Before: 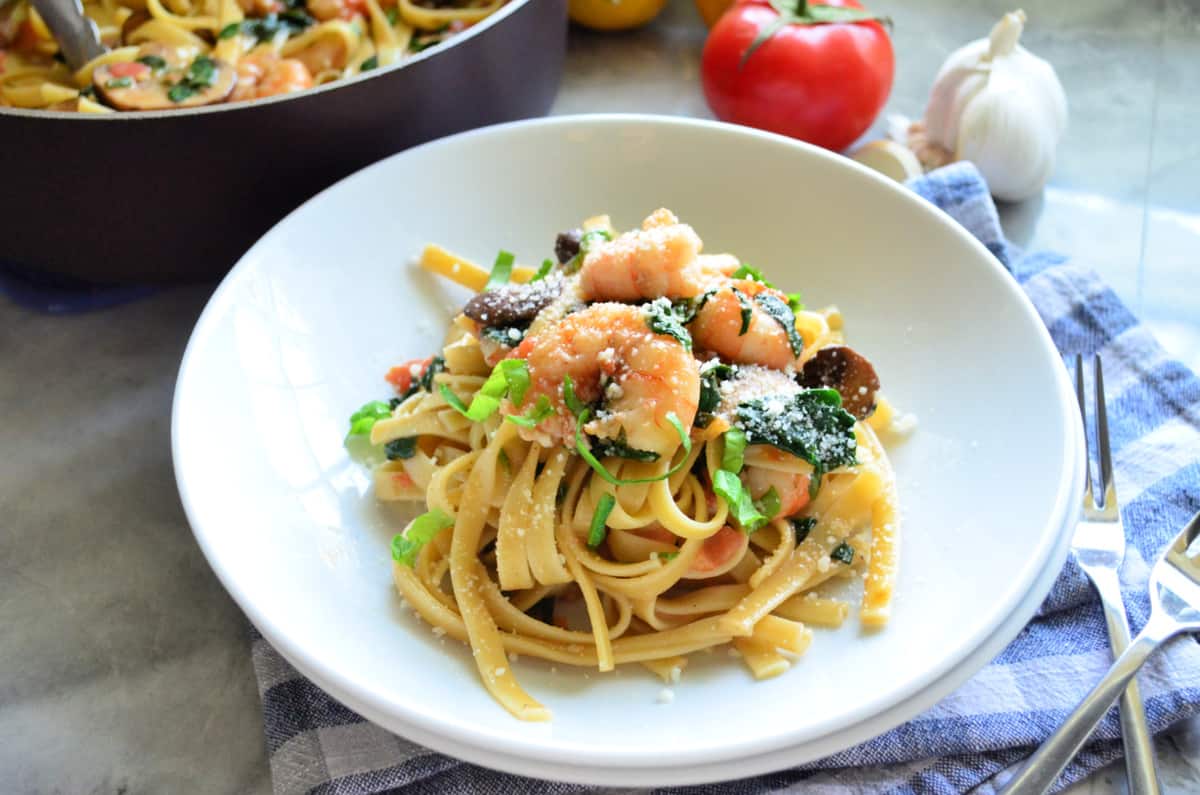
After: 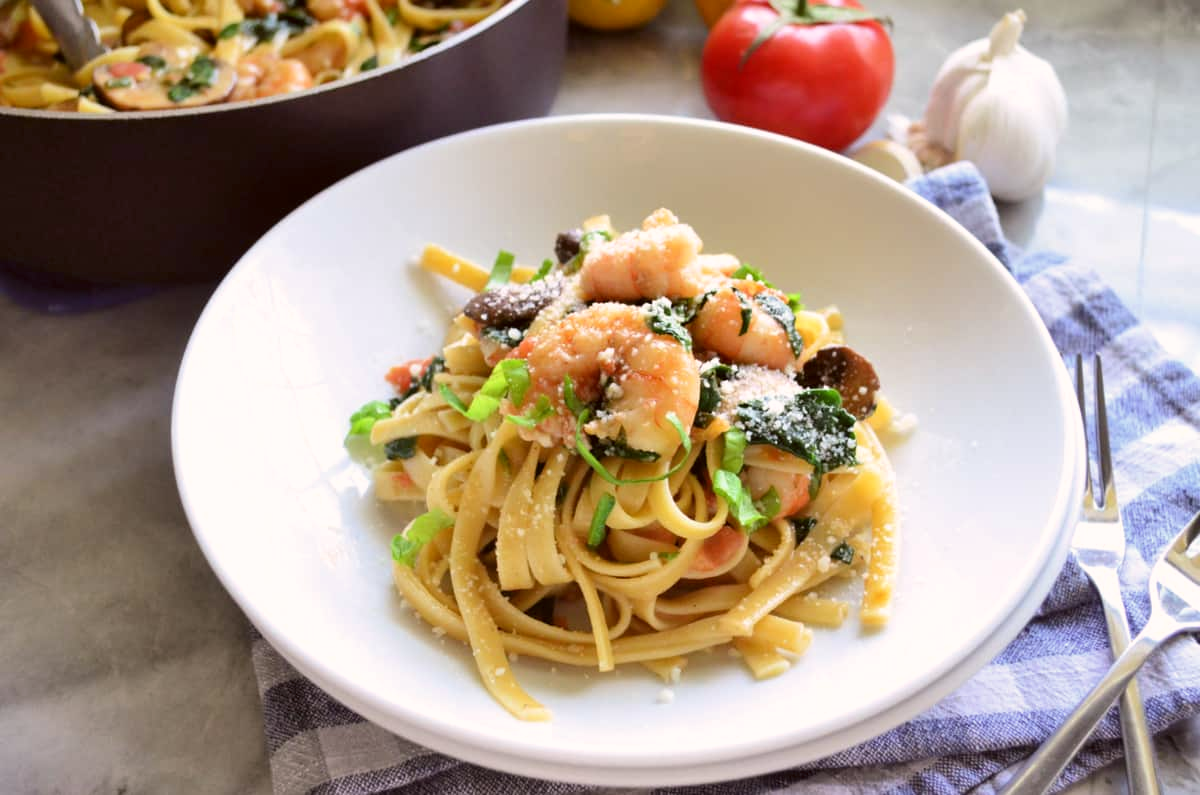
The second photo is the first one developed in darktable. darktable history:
color correction: highlights a* 6.27, highlights b* 8.19, shadows a* 5.94, shadows b* 7.23, saturation 0.9
white balance: red 0.983, blue 1.036
